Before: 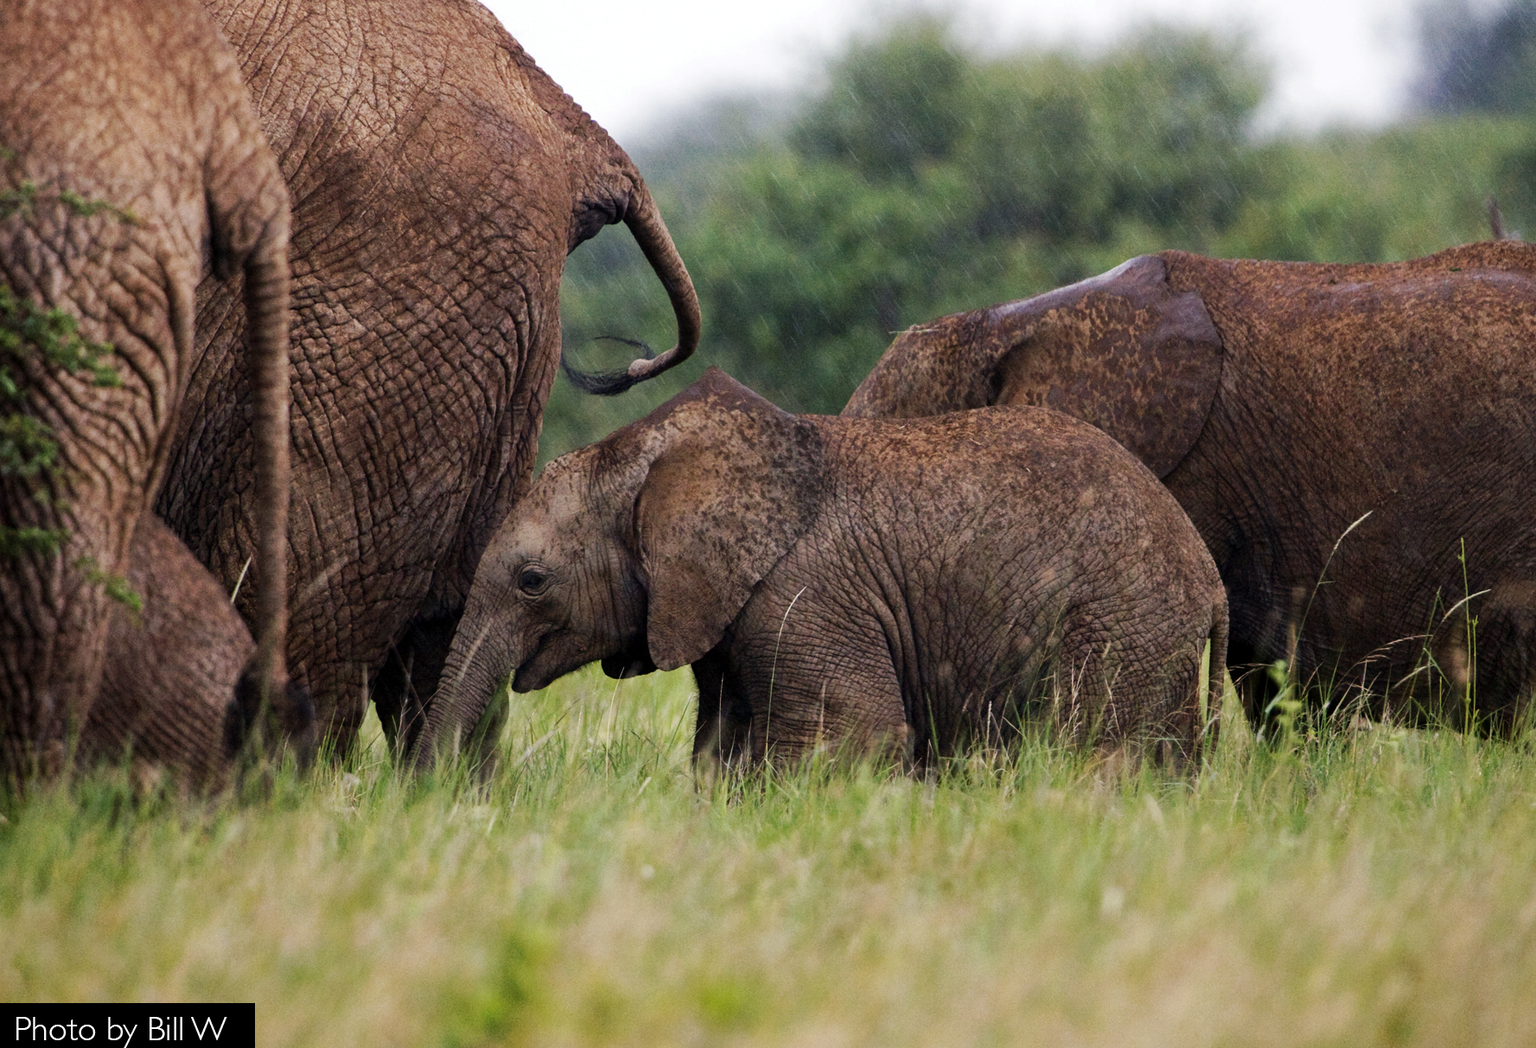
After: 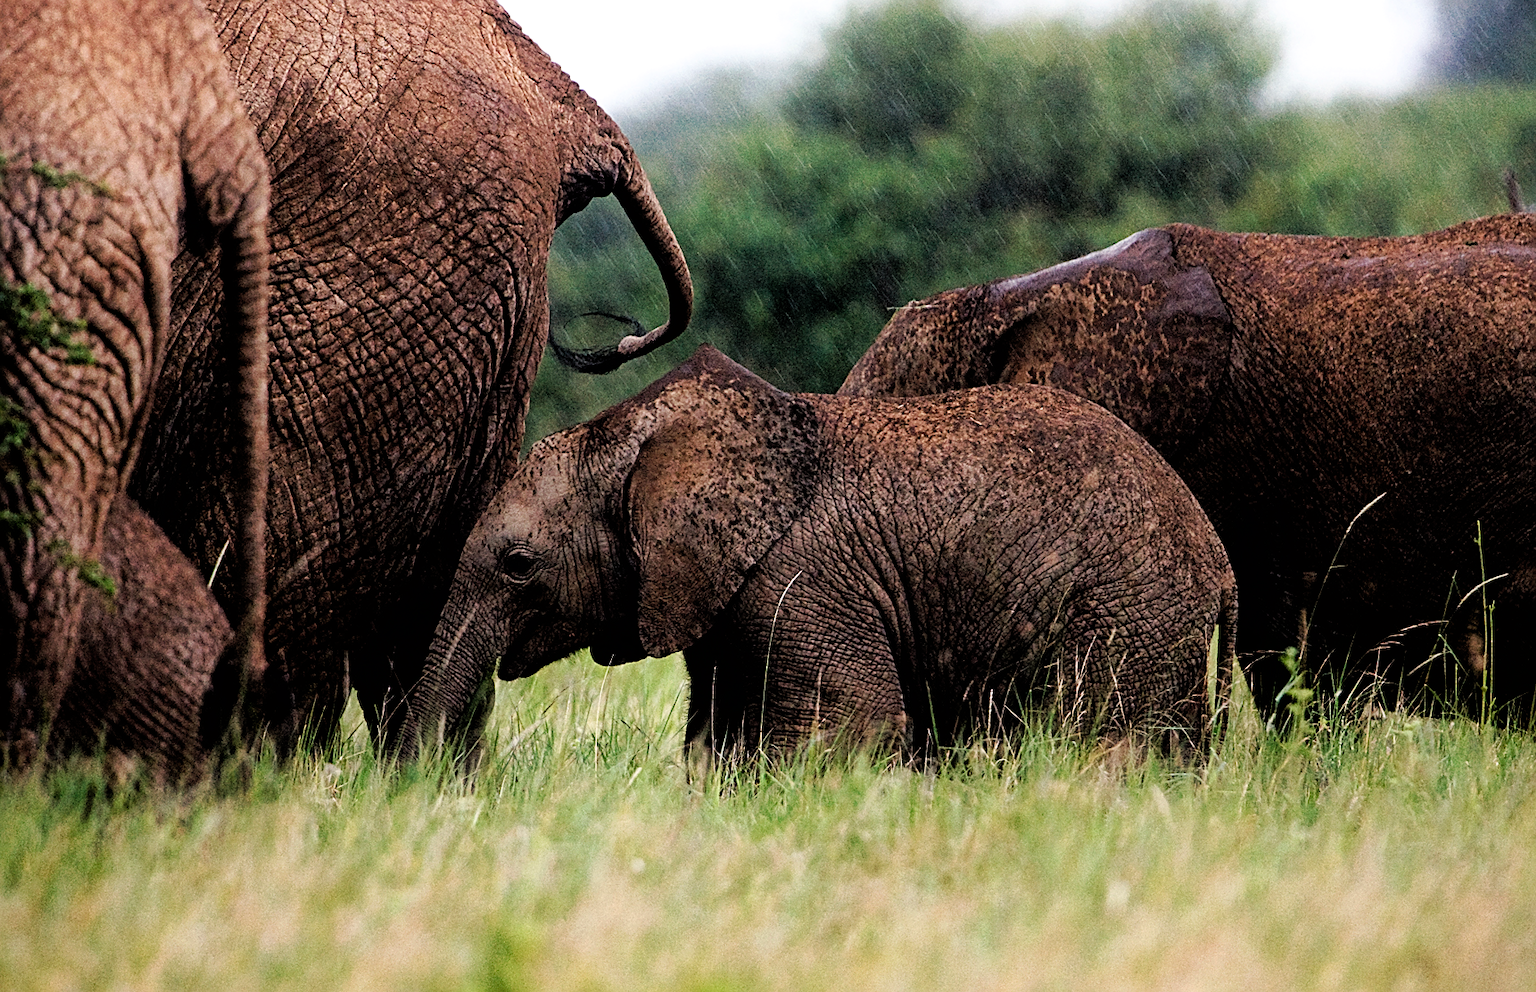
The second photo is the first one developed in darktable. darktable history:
crop: left 1.964%, top 3.251%, right 1.122%, bottom 4.933%
sharpen: on, module defaults
contrast equalizer: y [[0.439, 0.44, 0.442, 0.457, 0.493, 0.498], [0.5 ×6], [0.5 ×6], [0 ×6], [0 ×6]]
filmic rgb: black relative exposure -3.63 EV, white relative exposure 2.16 EV, hardness 3.62
